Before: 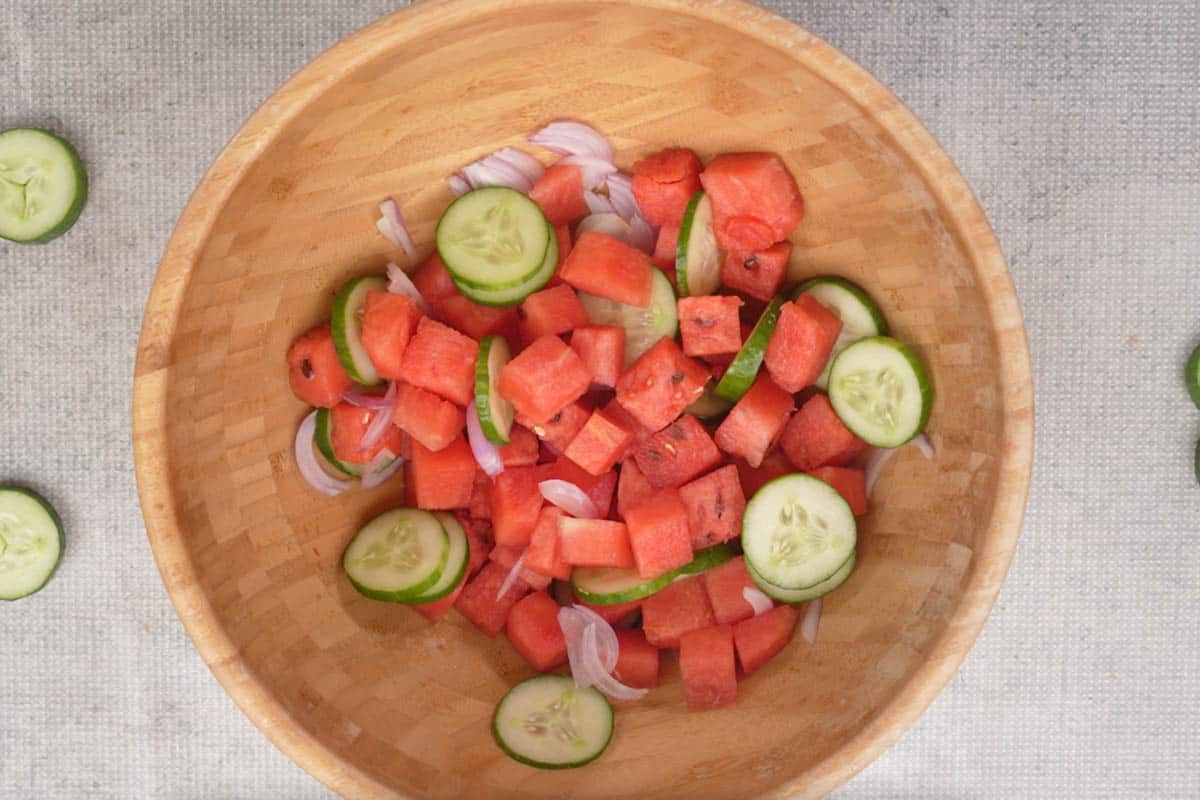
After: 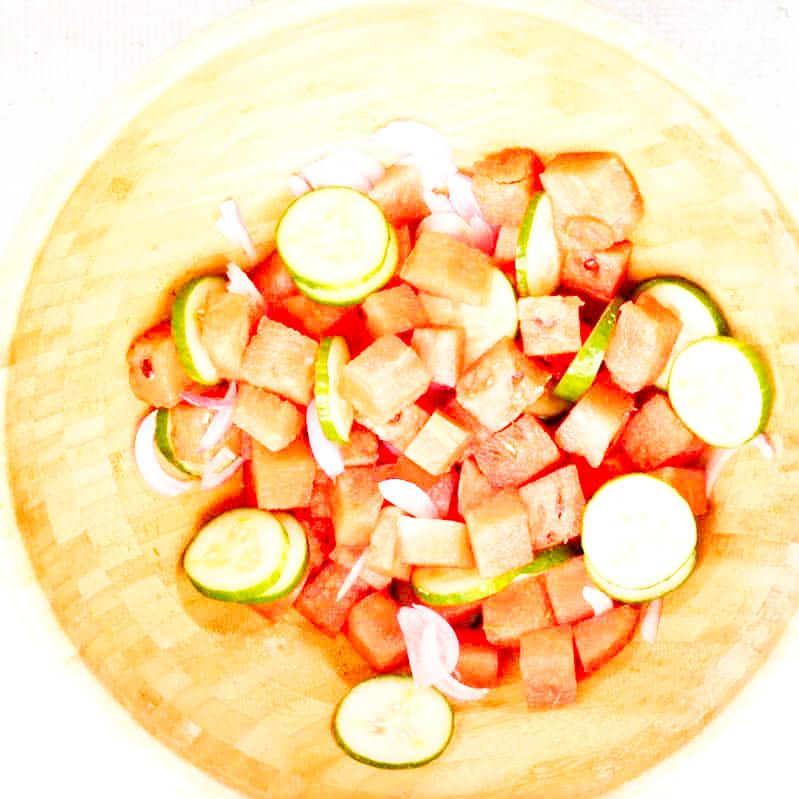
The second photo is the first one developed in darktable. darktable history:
exposure: black level correction 0.008, exposure 0.979 EV, compensate highlight preservation false
crop and rotate: left 13.409%, right 19.924%
base curve: curves: ch0 [(0, 0) (0.007, 0.004) (0.027, 0.03) (0.046, 0.07) (0.207, 0.54) (0.442, 0.872) (0.673, 0.972) (1, 1)], preserve colors none
velvia: strength 67.07%, mid-tones bias 0.972
